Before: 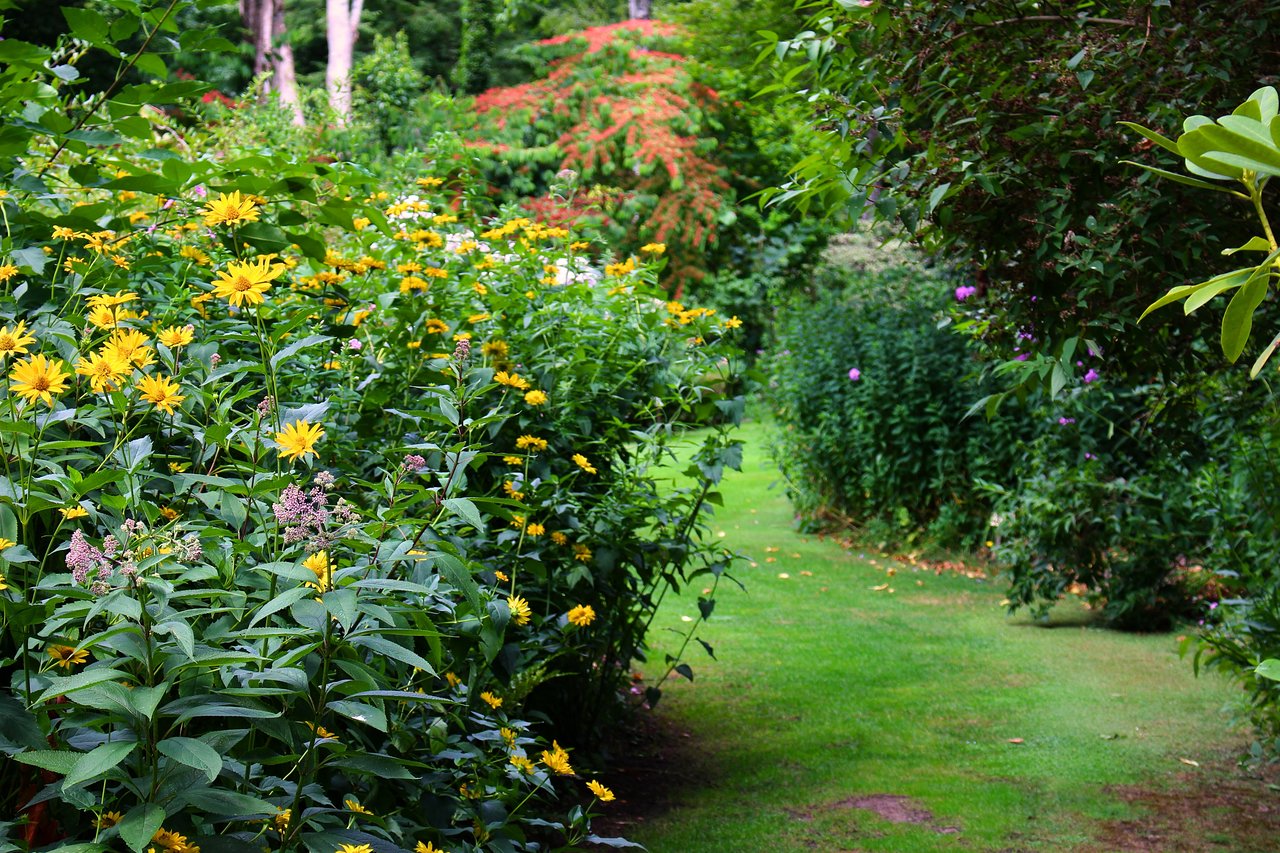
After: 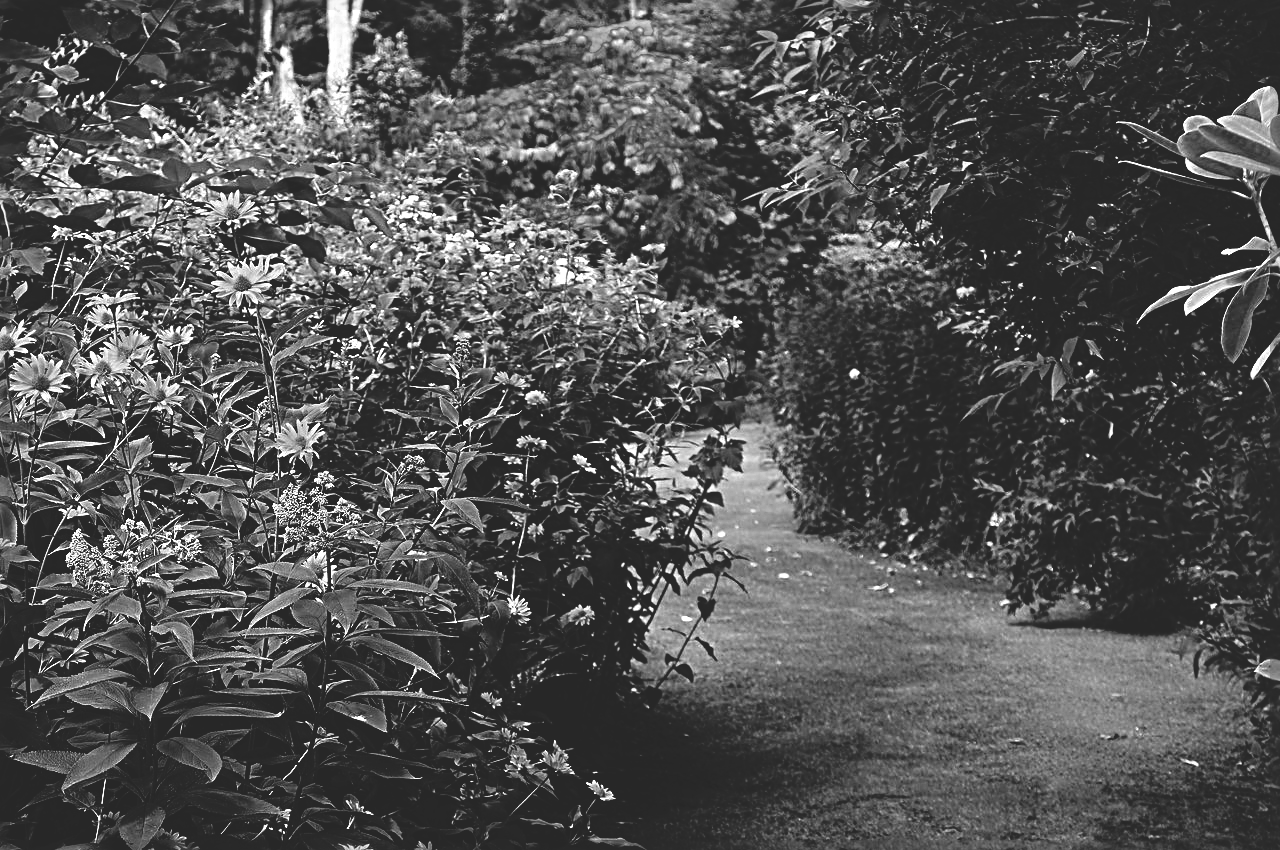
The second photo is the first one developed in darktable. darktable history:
color zones: curves: ch0 [(0.002, 0.589) (0.107, 0.484) (0.146, 0.249) (0.217, 0.352) (0.309, 0.525) (0.39, 0.404) (0.455, 0.169) (0.597, 0.055) (0.724, 0.212) (0.775, 0.691) (0.869, 0.571) (1, 0.587)]; ch1 [(0, 0) (0.143, 0) (0.286, 0) (0.429, 0) (0.571, 0) (0.714, 0) (0.857, 0)]
crop: top 0.104%, bottom 0.188%
base curve: curves: ch0 [(0, 0.02) (0.083, 0.036) (1, 1)], preserve colors none
sharpen: radius 3.646, amount 0.935
